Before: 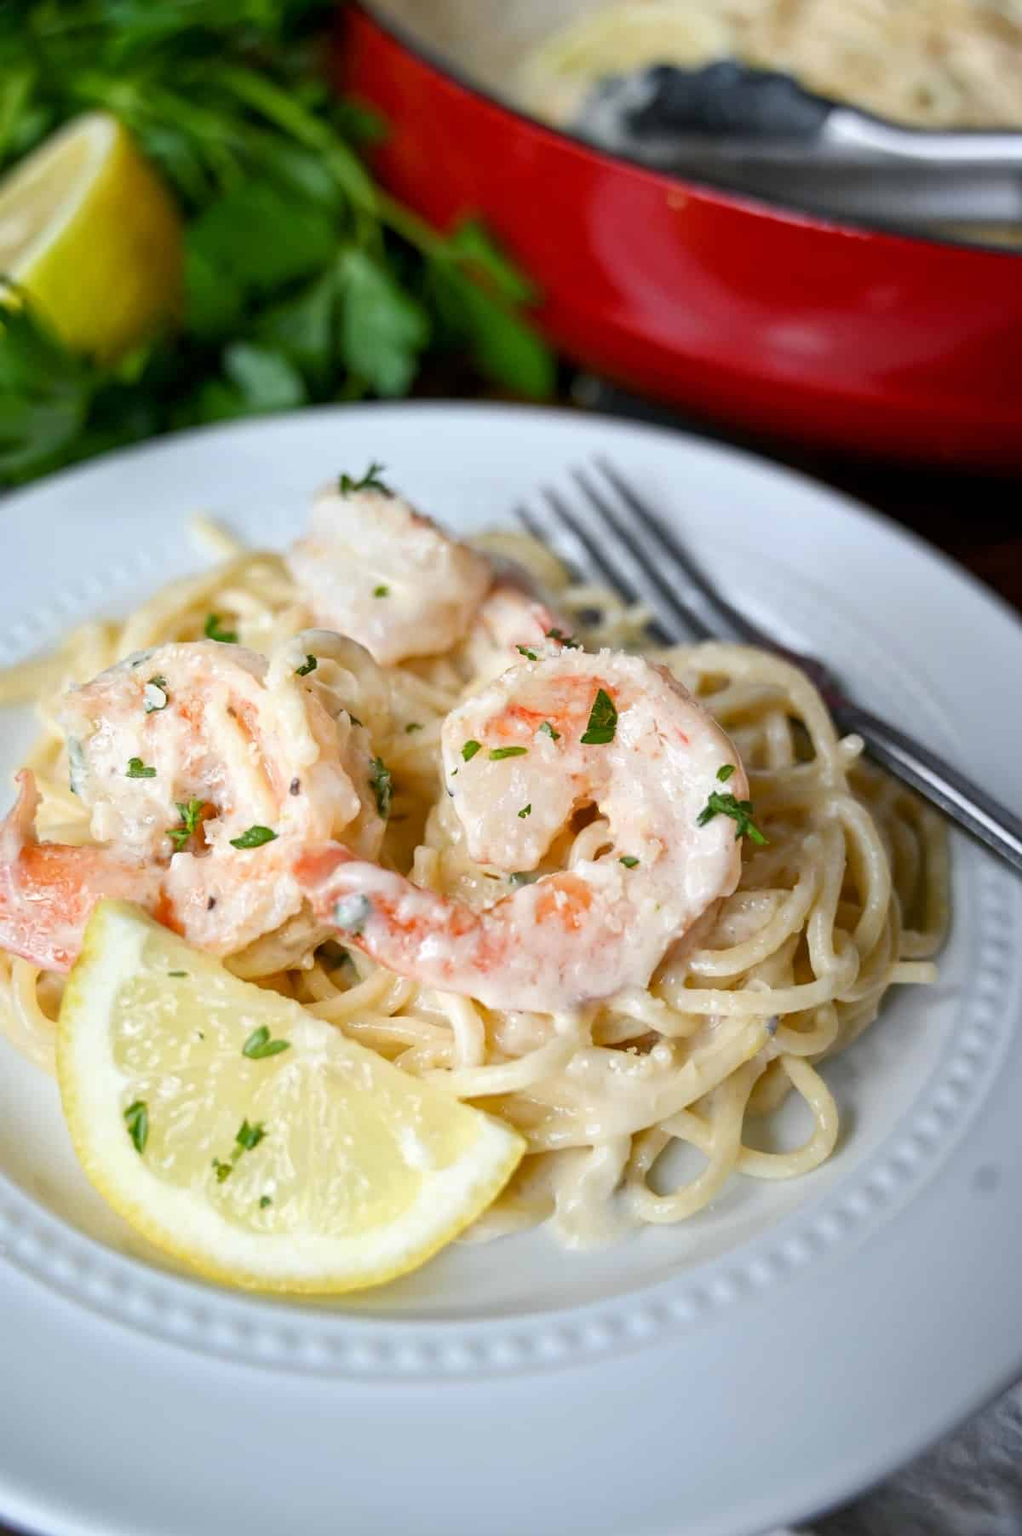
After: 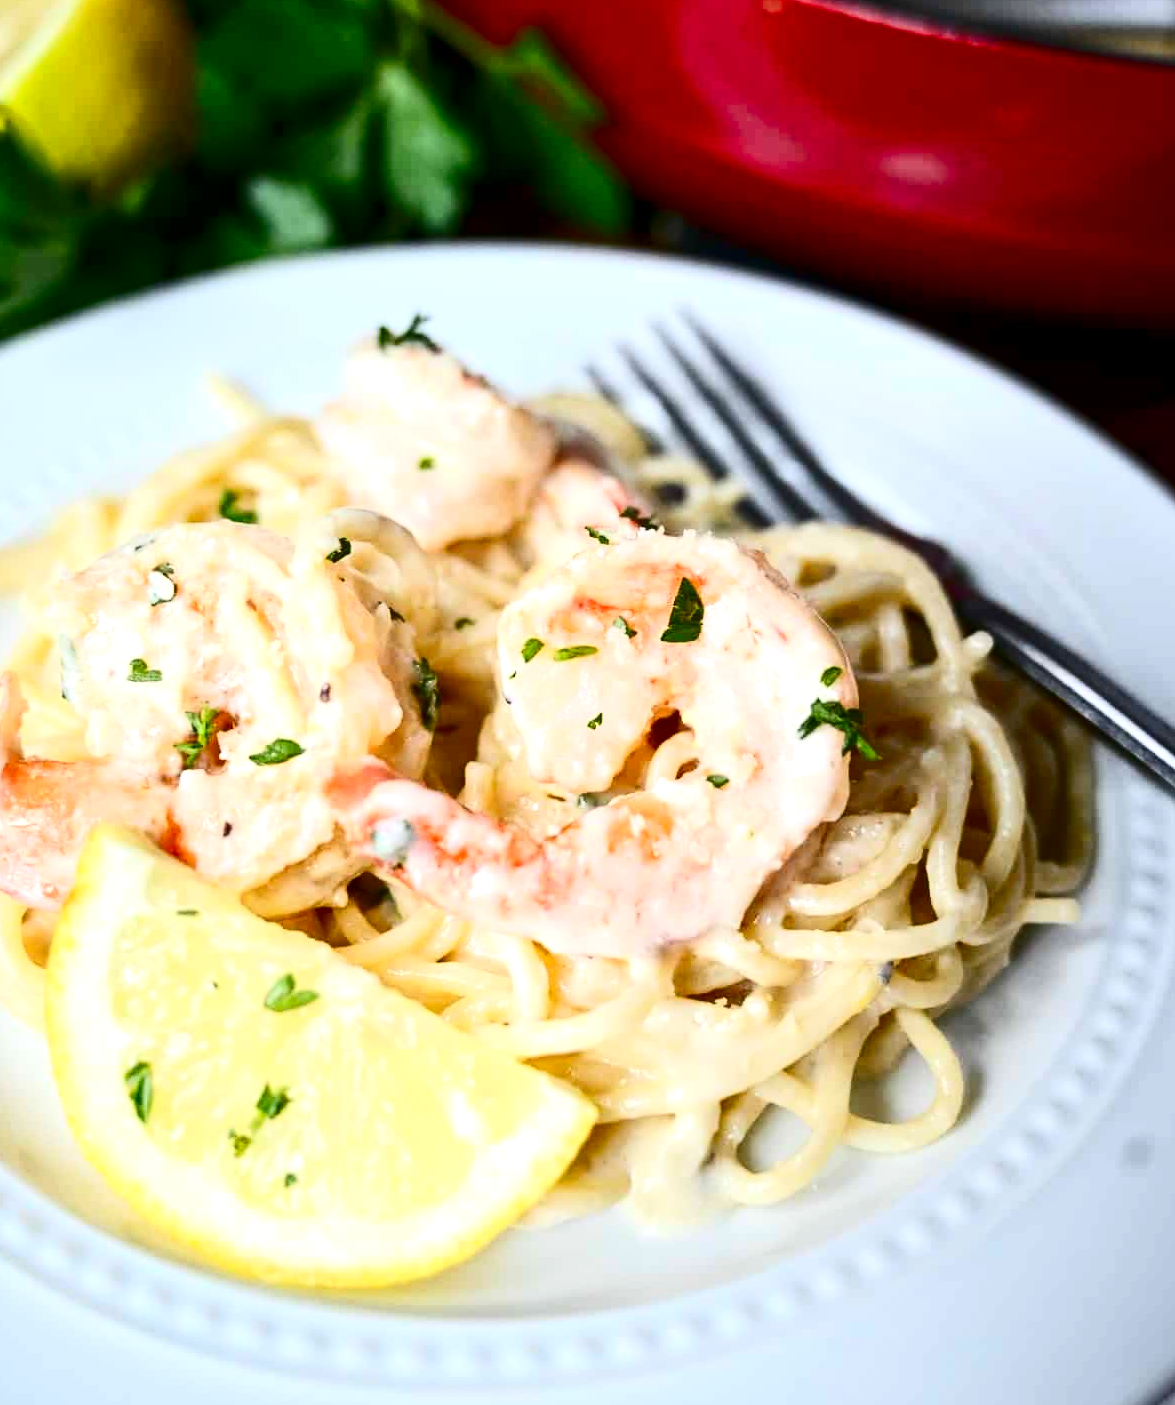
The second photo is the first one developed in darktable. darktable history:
crop and rotate: left 1.814%, top 12.818%, right 0.25%, bottom 9.225%
contrast brightness saturation: contrast 0.32, brightness -0.08, saturation 0.17
exposure: exposure 0.4 EV, compensate highlight preservation false
